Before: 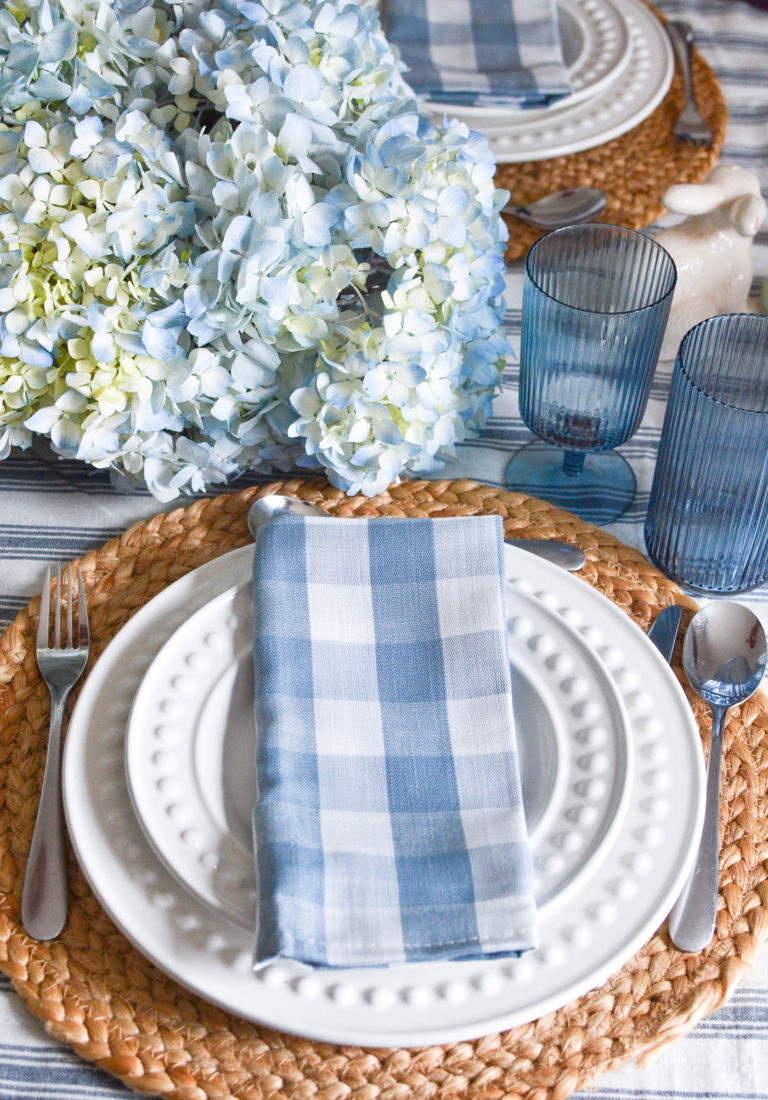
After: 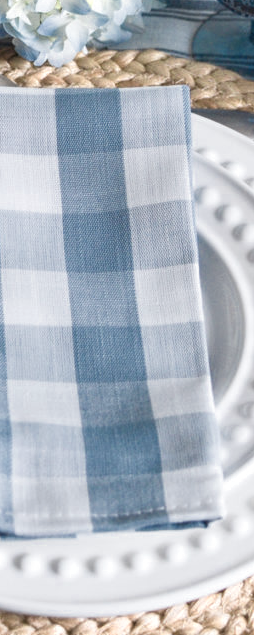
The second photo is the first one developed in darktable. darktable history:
crop: left 40.878%, top 39.176%, right 25.993%, bottom 3.081%
color zones: curves: ch0 [(0.25, 0.667) (0.758, 0.368)]; ch1 [(0.215, 0.245) (0.761, 0.373)]; ch2 [(0.247, 0.554) (0.761, 0.436)]
